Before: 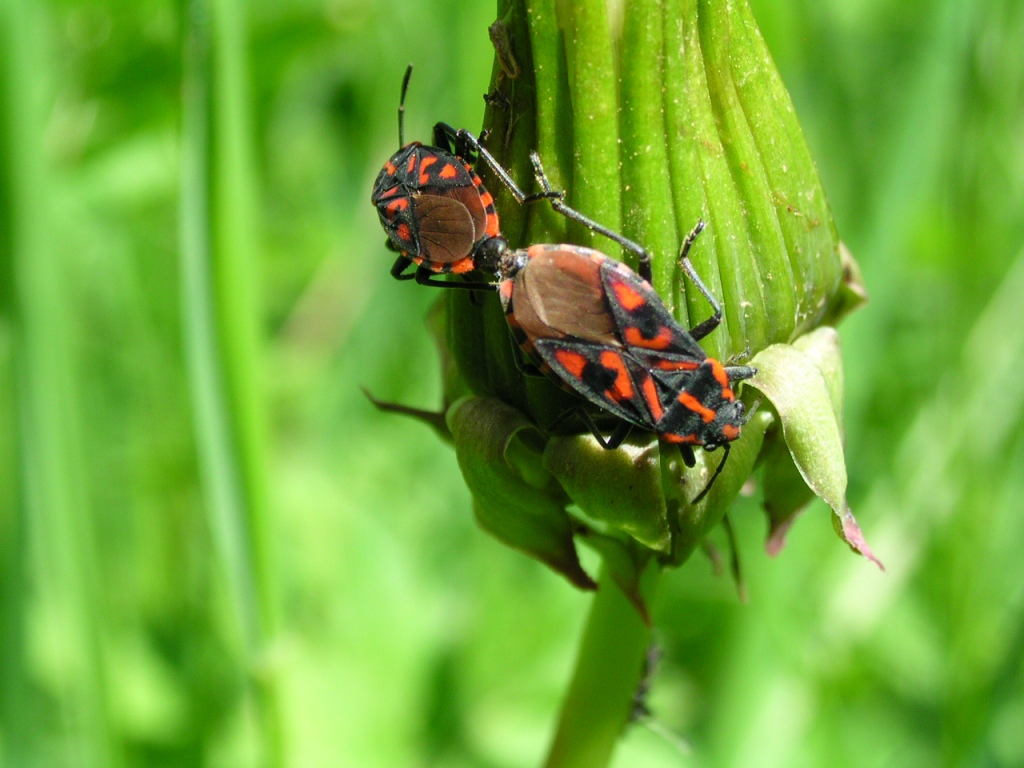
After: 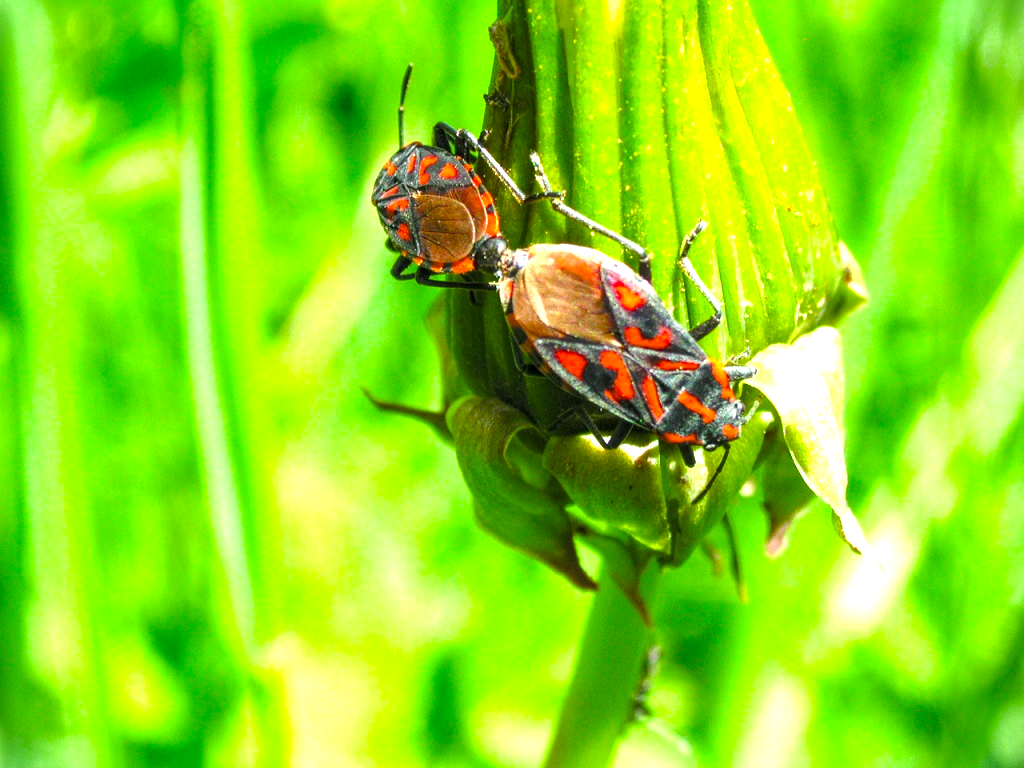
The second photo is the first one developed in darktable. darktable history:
exposure: black level correction 0, exposure 1.573 EV, compensate highlight preservation false
local contrast: highlights 94%, shadows 87%, detail 160%, midtone range 0.2
color balance rgb: perceptual saturation grading › global saturation 19.573%, saturation formula JzAzBz (2021)
vignetting: fall-off start 99.85%
